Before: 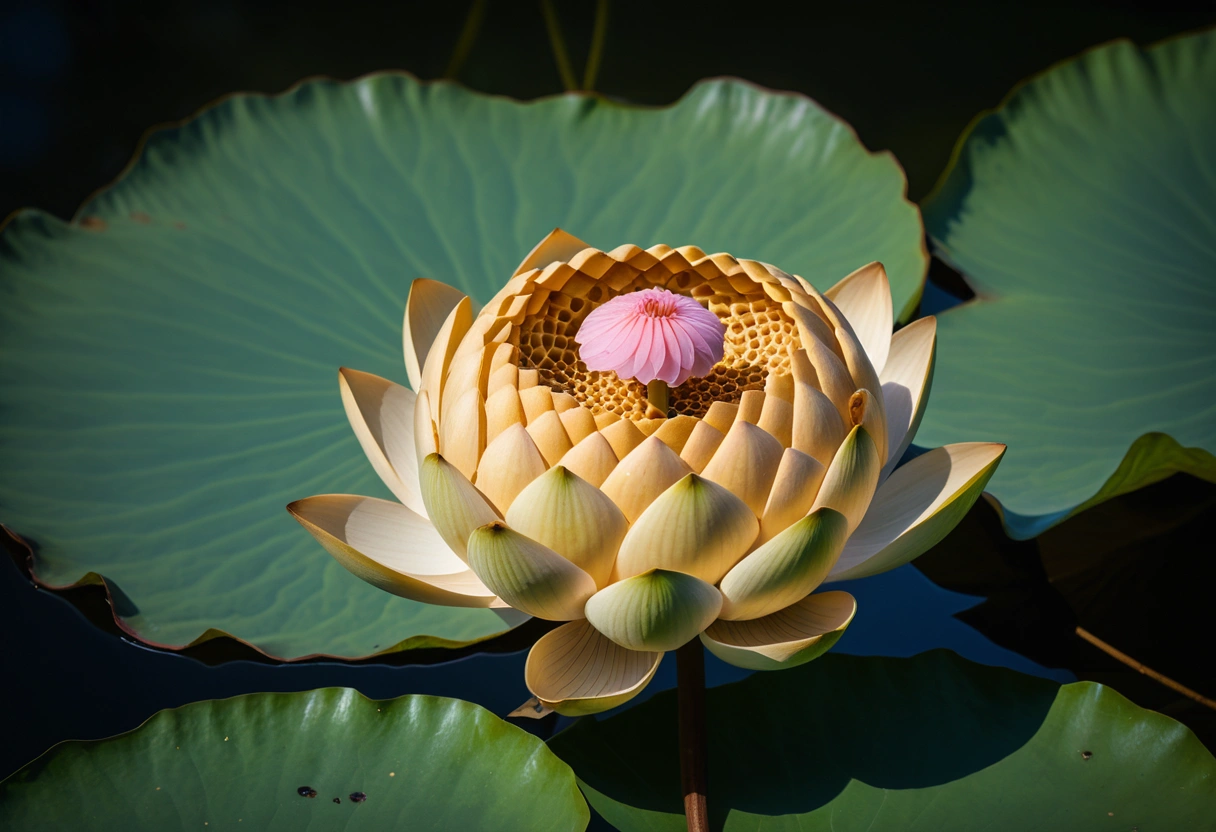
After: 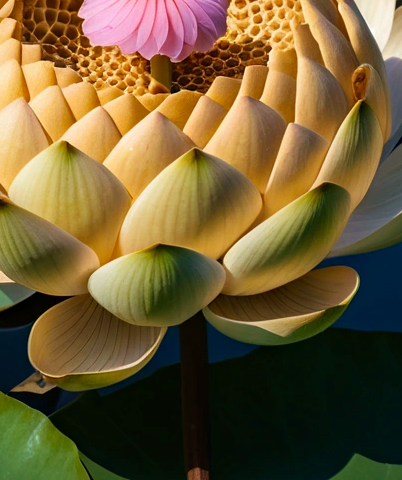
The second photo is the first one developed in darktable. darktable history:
crop: left 40.878%, top 39.176%, right 25.993%, bottom 3.081%
velvia: on, module defaults
haze removal: compatibility mode true, adaptive false
